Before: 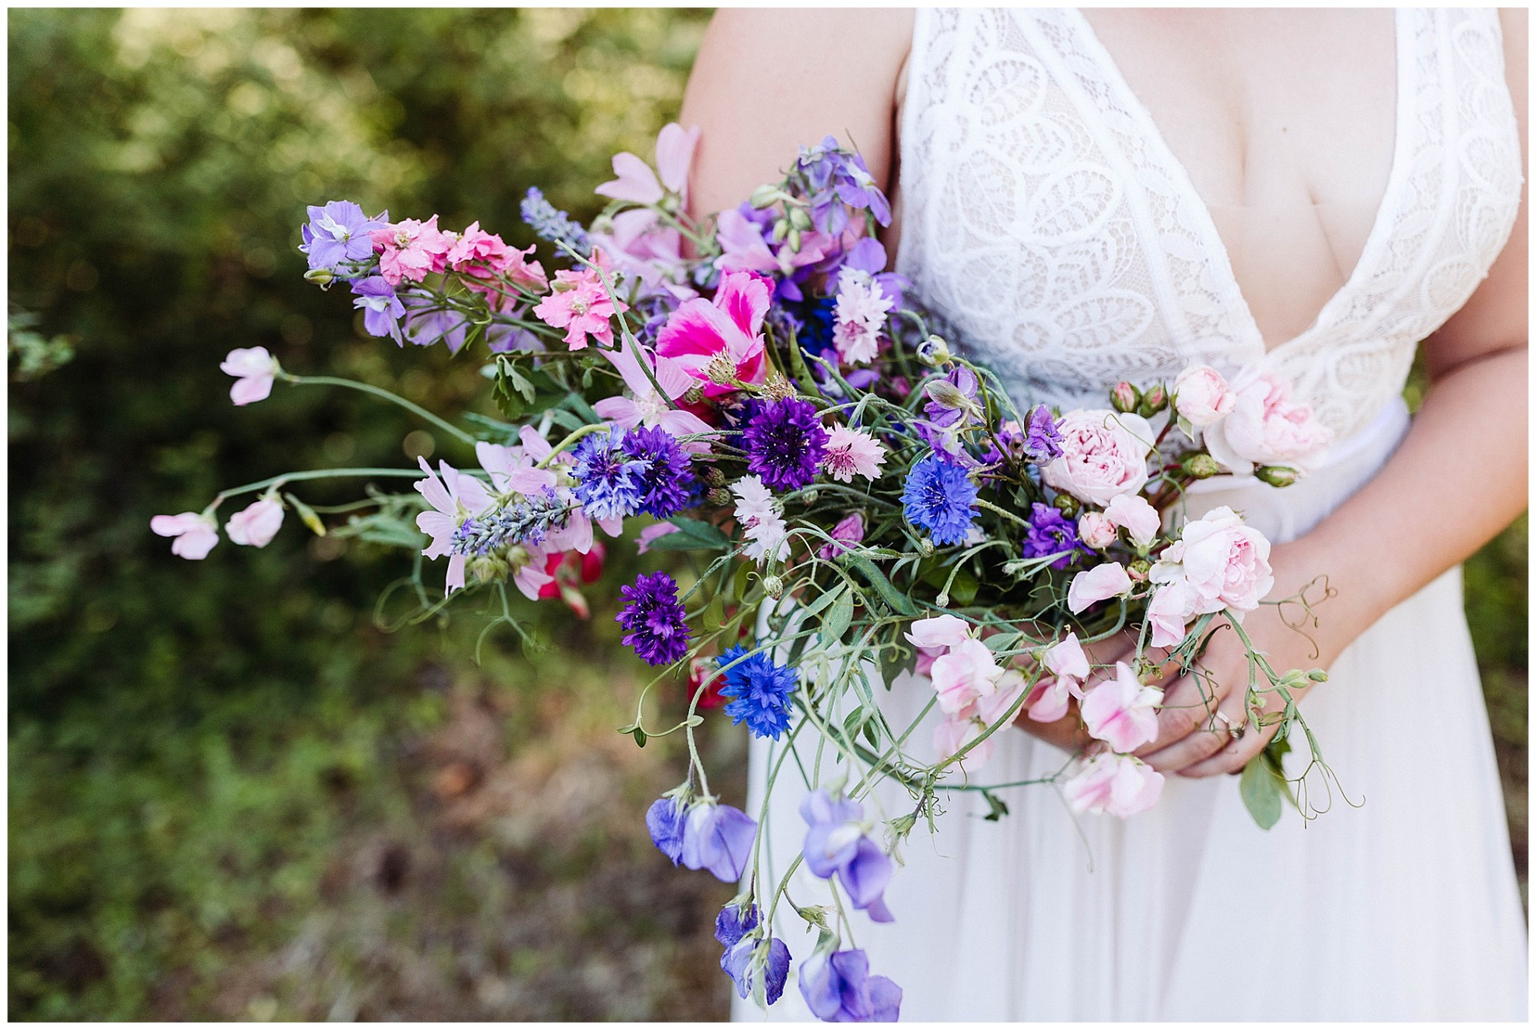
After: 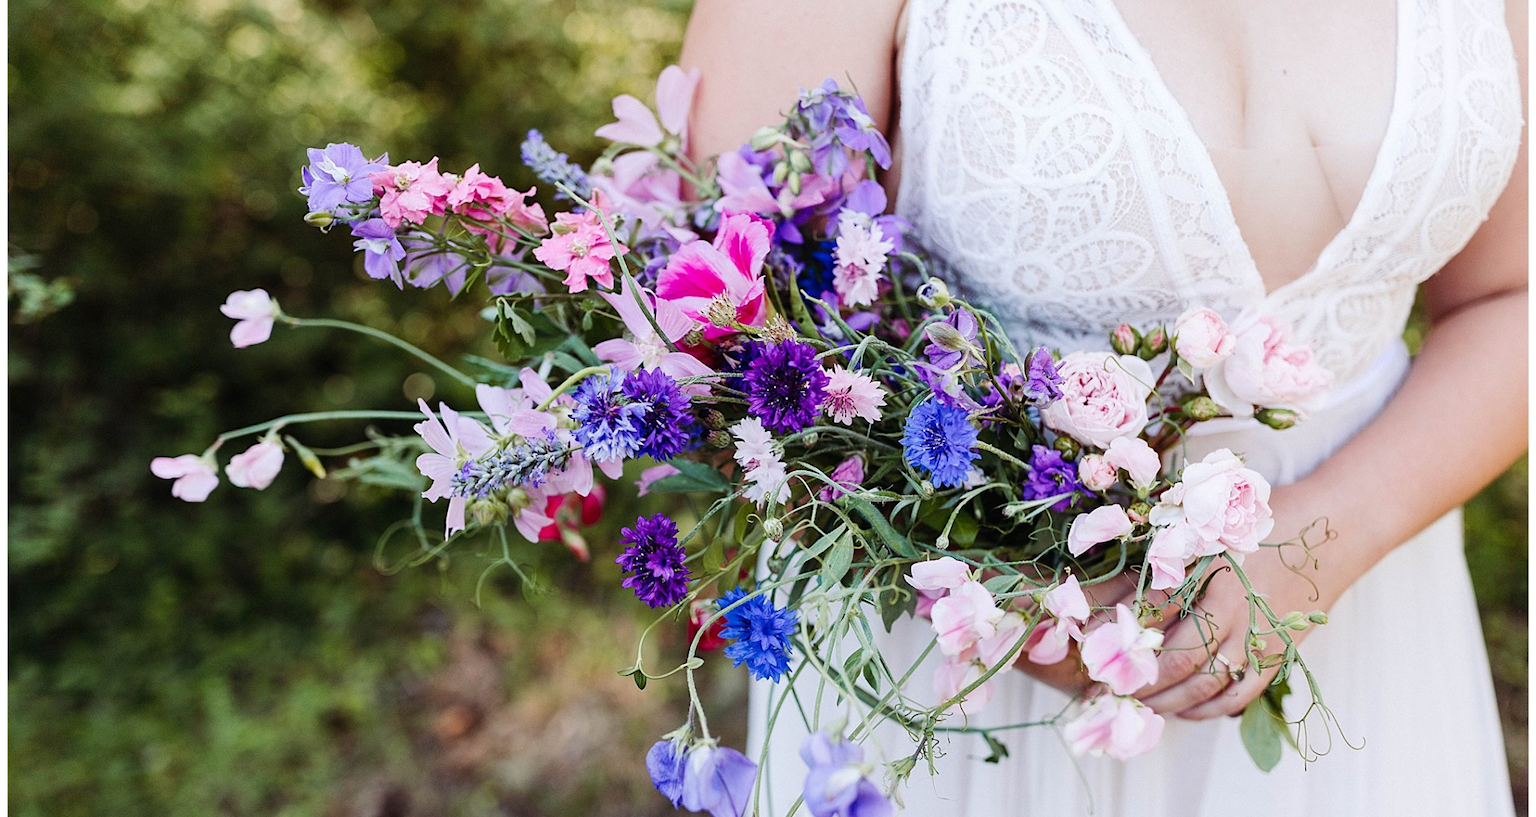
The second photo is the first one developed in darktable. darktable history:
crop and rotate: top 5.666%, bottom 14.915%
